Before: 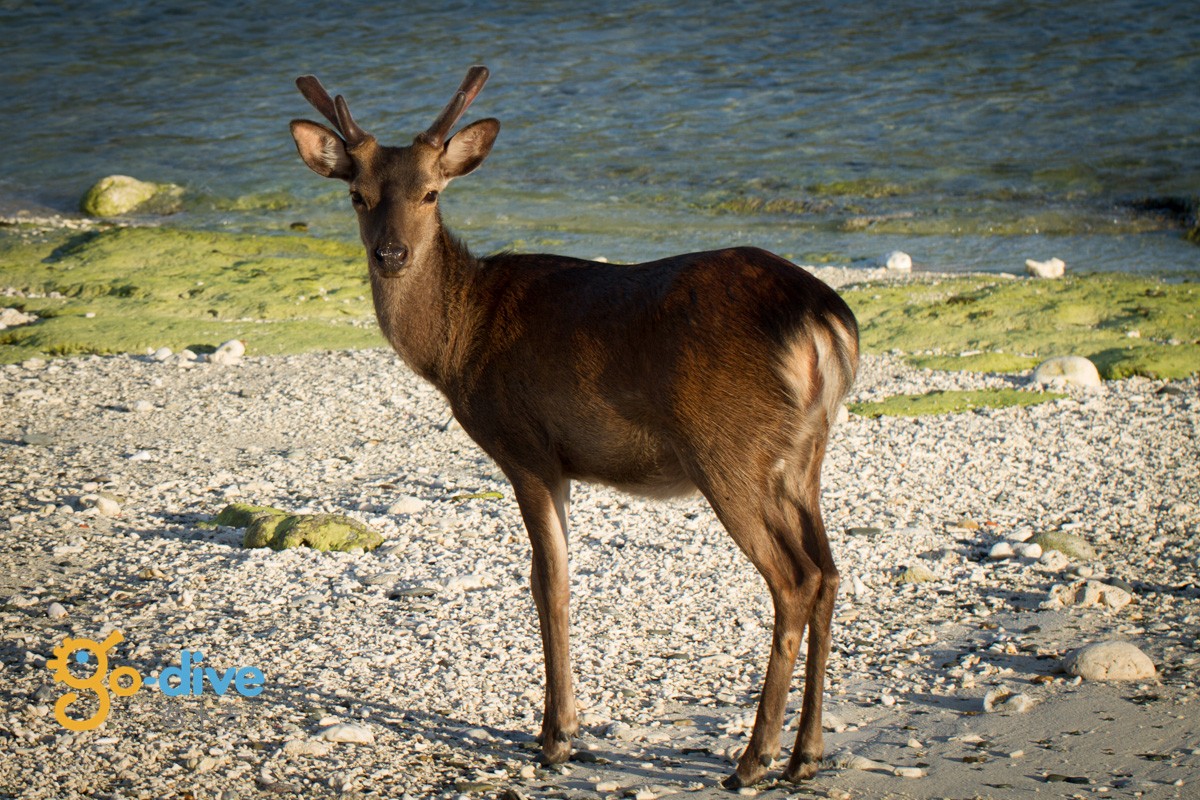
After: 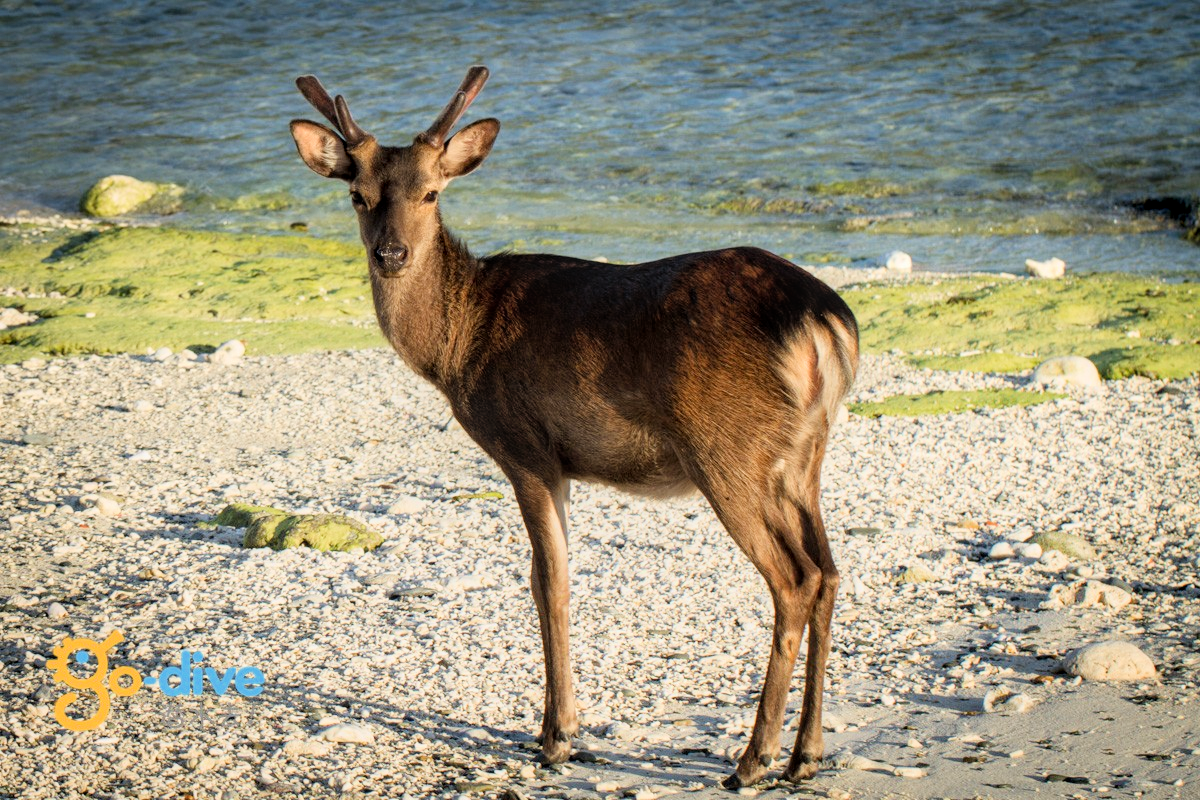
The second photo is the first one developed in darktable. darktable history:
local contrast: on, module defaults
exposure: black level correction 0, exposure 0.947 EV, compensate exposure bias true, compensate highlight preservation false
filmic rgb: black relative exposure -7.65 EV, white relative exposure 4.56 EV, threshold 3.06 EV, hardness 3.61, color science v6 (2022), enable highlight reconstruction true
